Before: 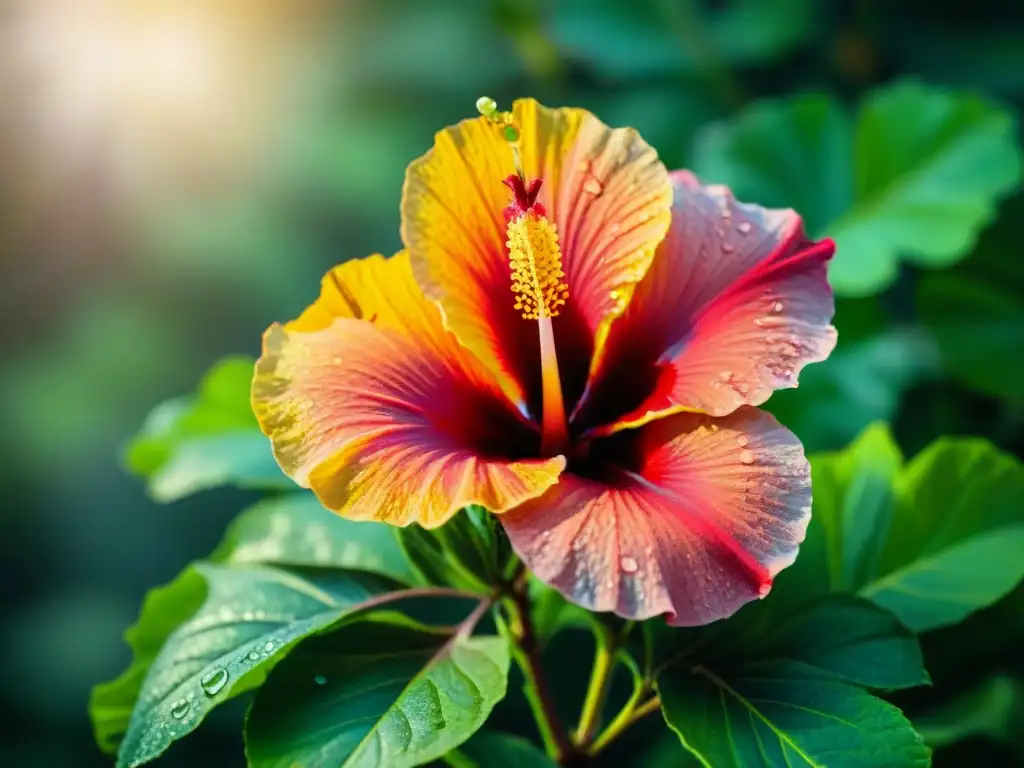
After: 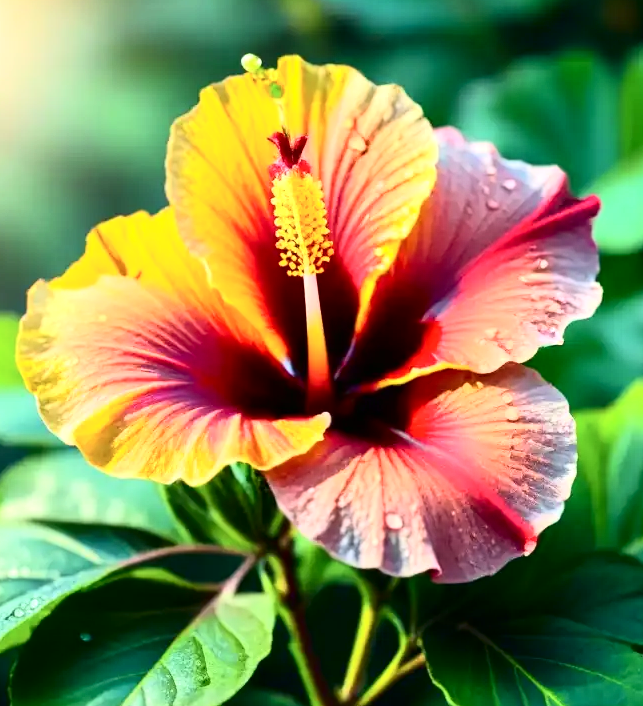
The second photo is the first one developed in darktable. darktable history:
crop and rotate: left 23.007%, top 5.634%, right 14.139%, bottom 2.355%
tone curve: curves: ch0 [(0, 0) (0.137, 0.063) (0.255, 0.176) (0.502, 0.502) (0.749, 0.839) (1, 1)], color space Lab, independent channels, preserve colors none
exposure: black level correction 0, exposure 0.499 EV, compensate exposure bias true, compensate highlight preservation false
